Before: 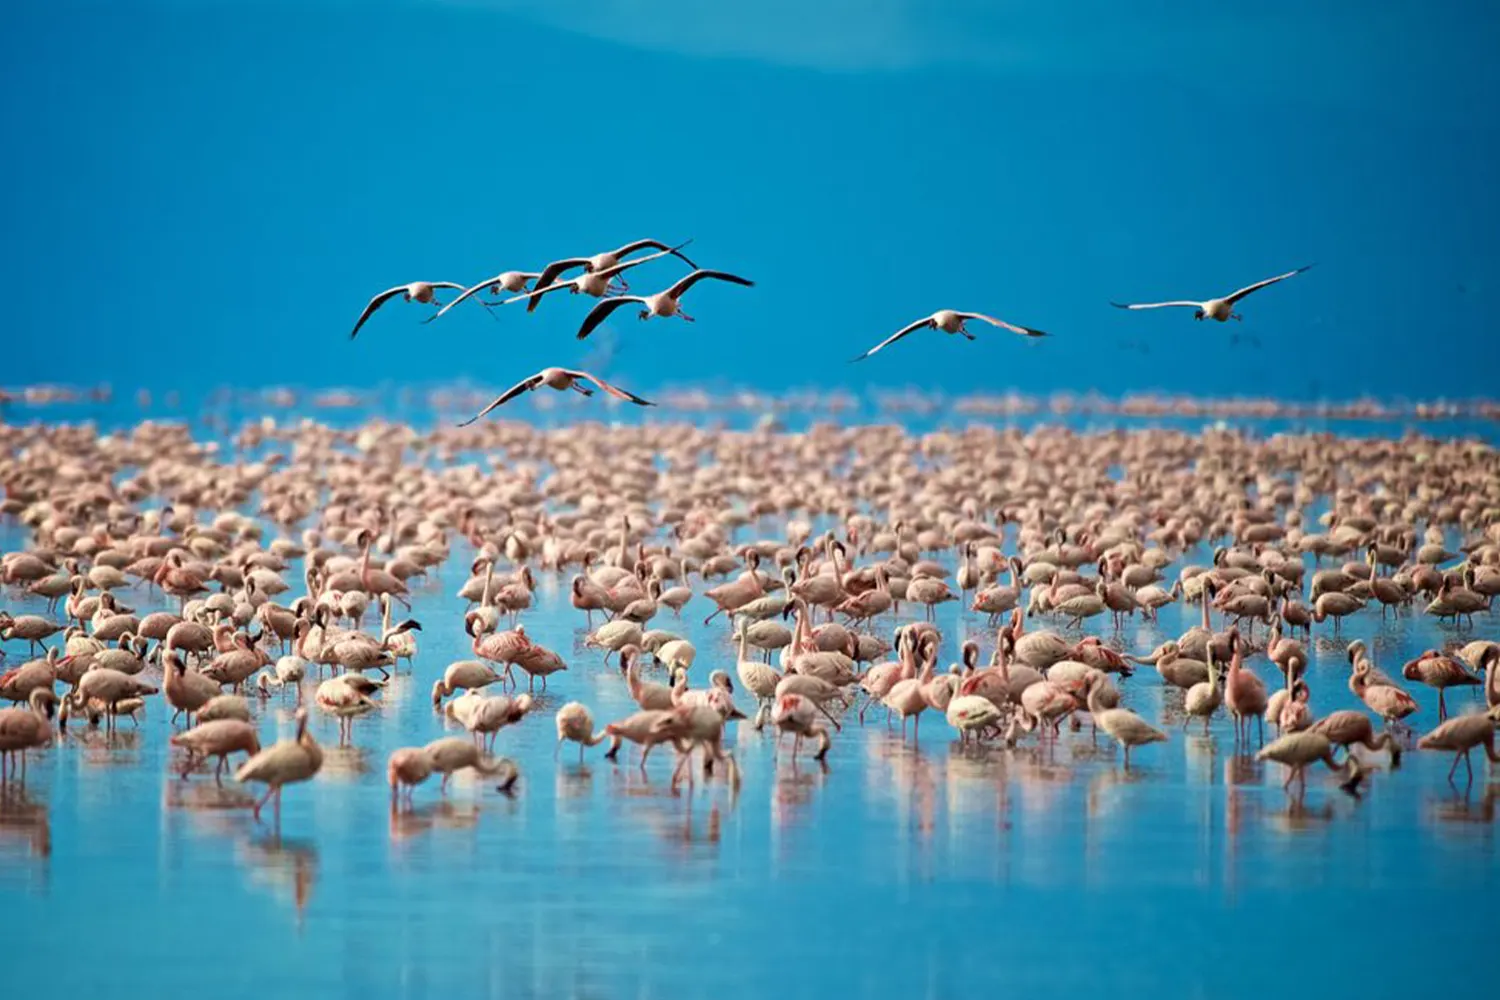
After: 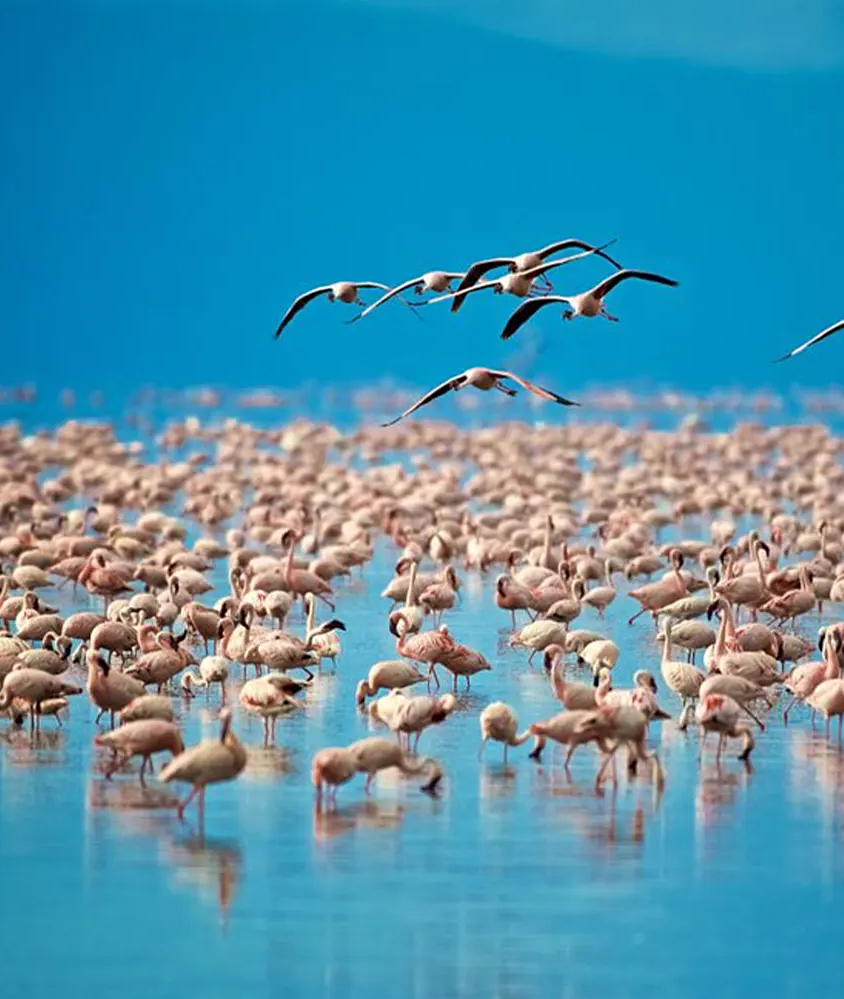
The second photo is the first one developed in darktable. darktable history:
crop: left 5.114%, right 38.589%
sharpen: amount 0.2
